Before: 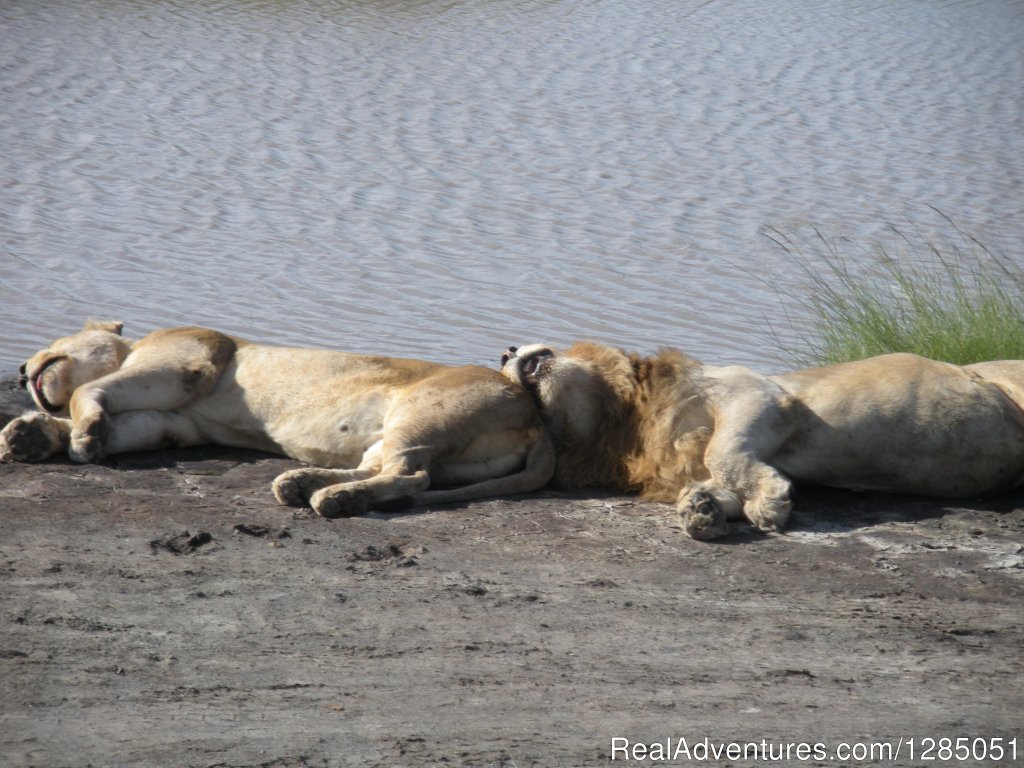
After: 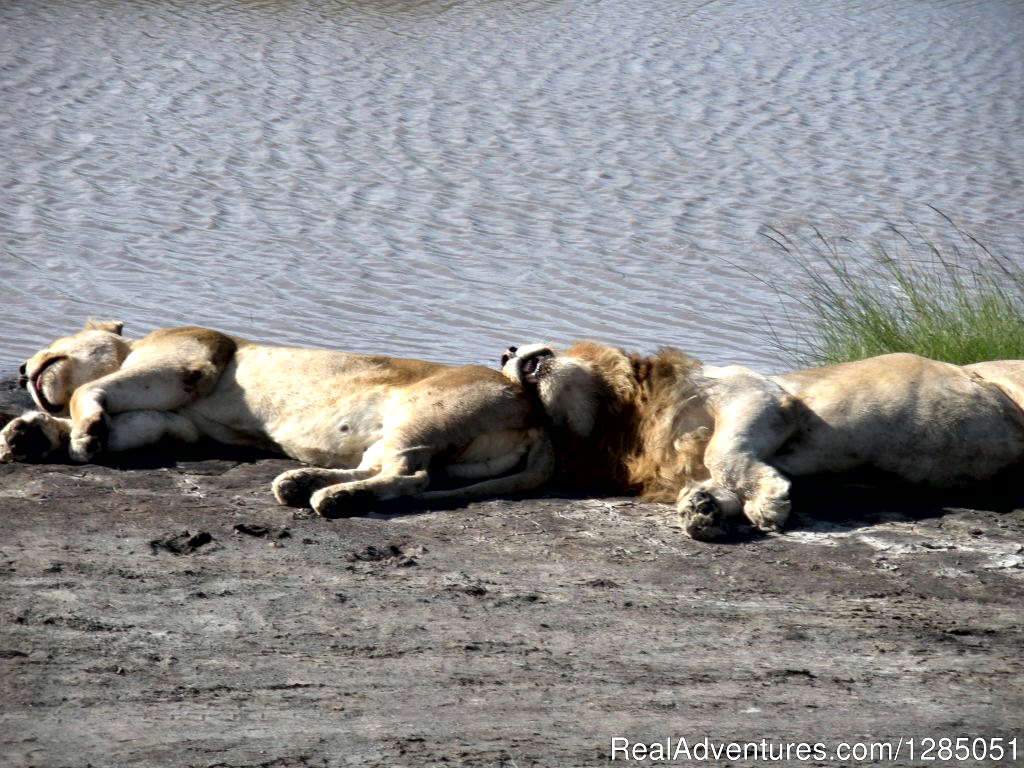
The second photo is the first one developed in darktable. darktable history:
contrast equalizer: octaves 7, y [[0.6 ×6], [0.55 ×6], [0 ×6], [0 ×6], [0 ×6]]
local contrast: mode bilateral grid, contrast 20, coarseness 50, detail 119%, midtone range 0.2
